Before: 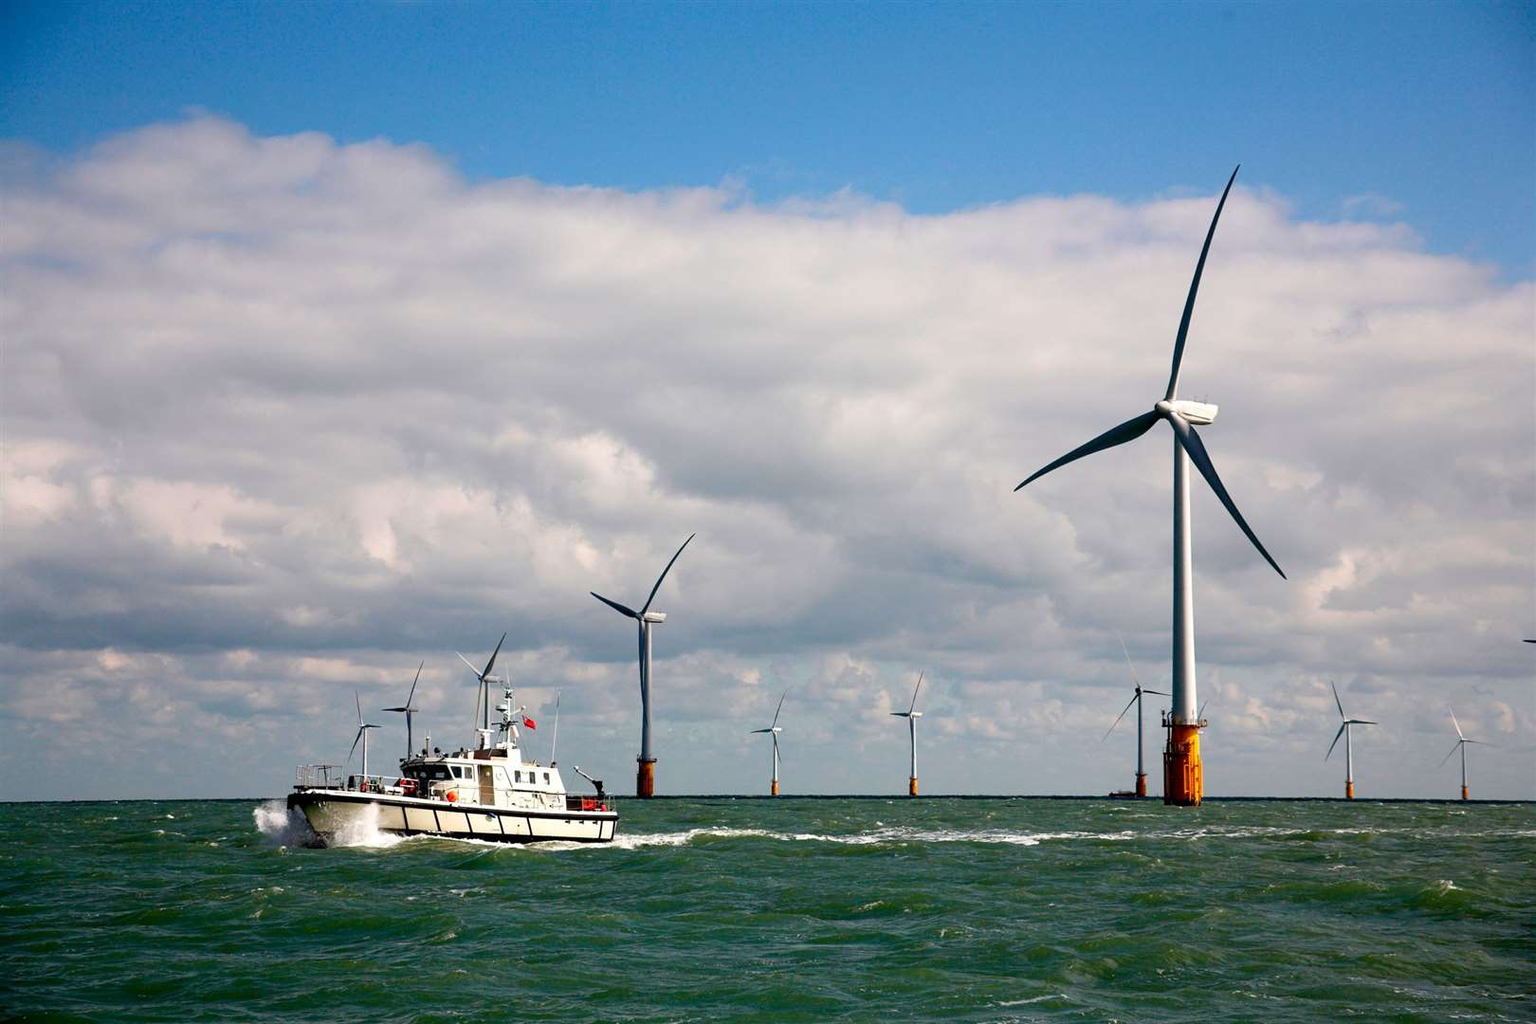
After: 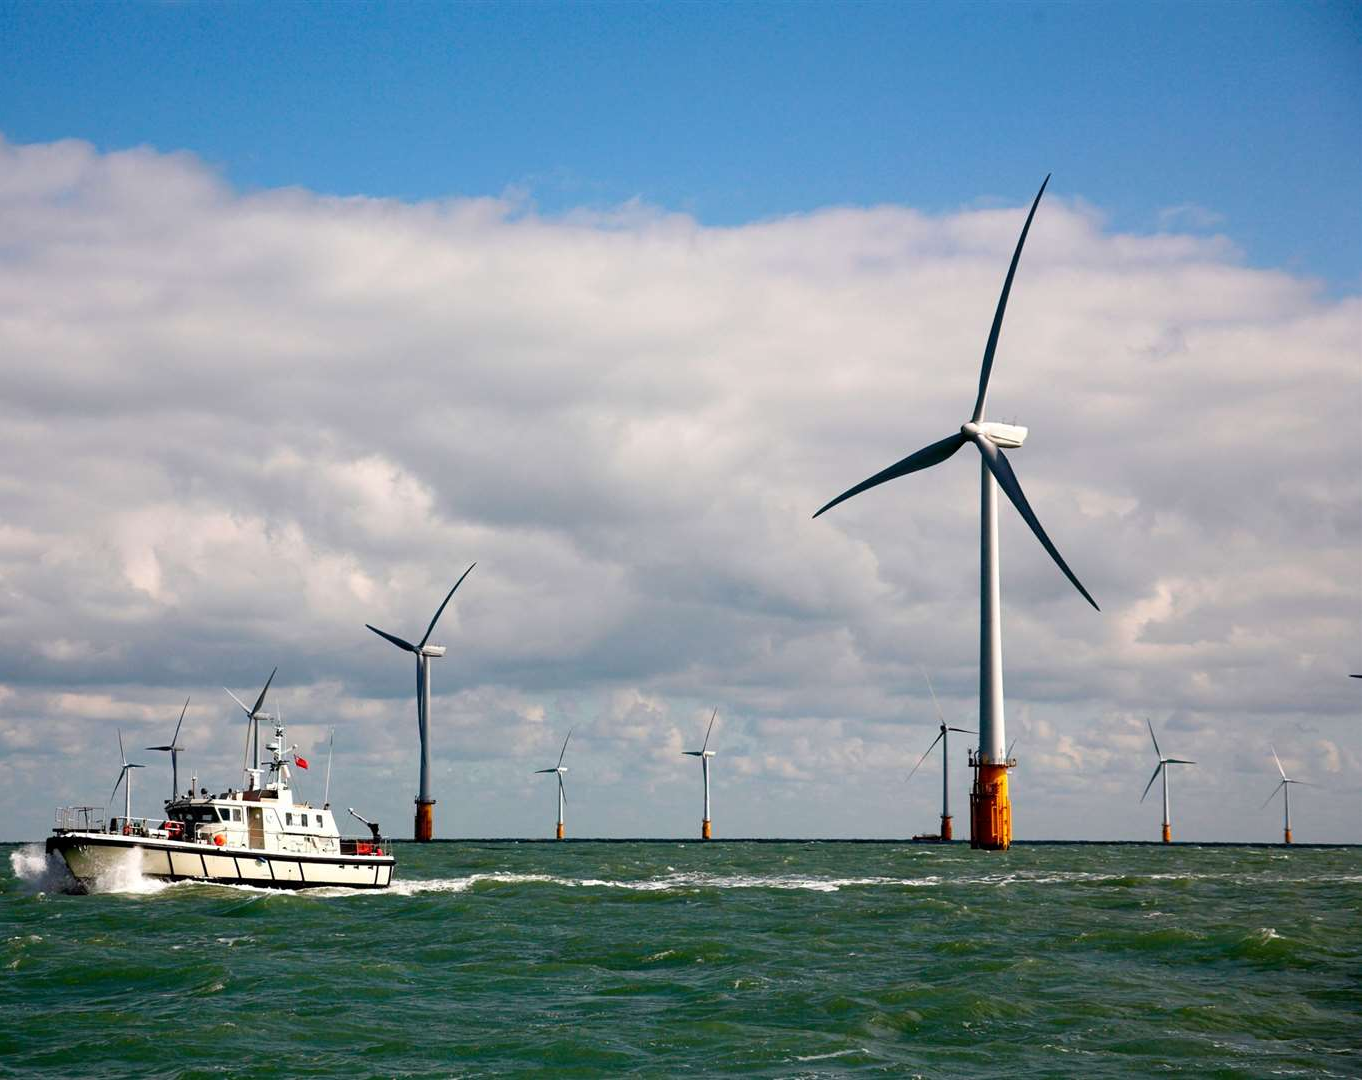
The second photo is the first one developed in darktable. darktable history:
crop: left 15.909%
